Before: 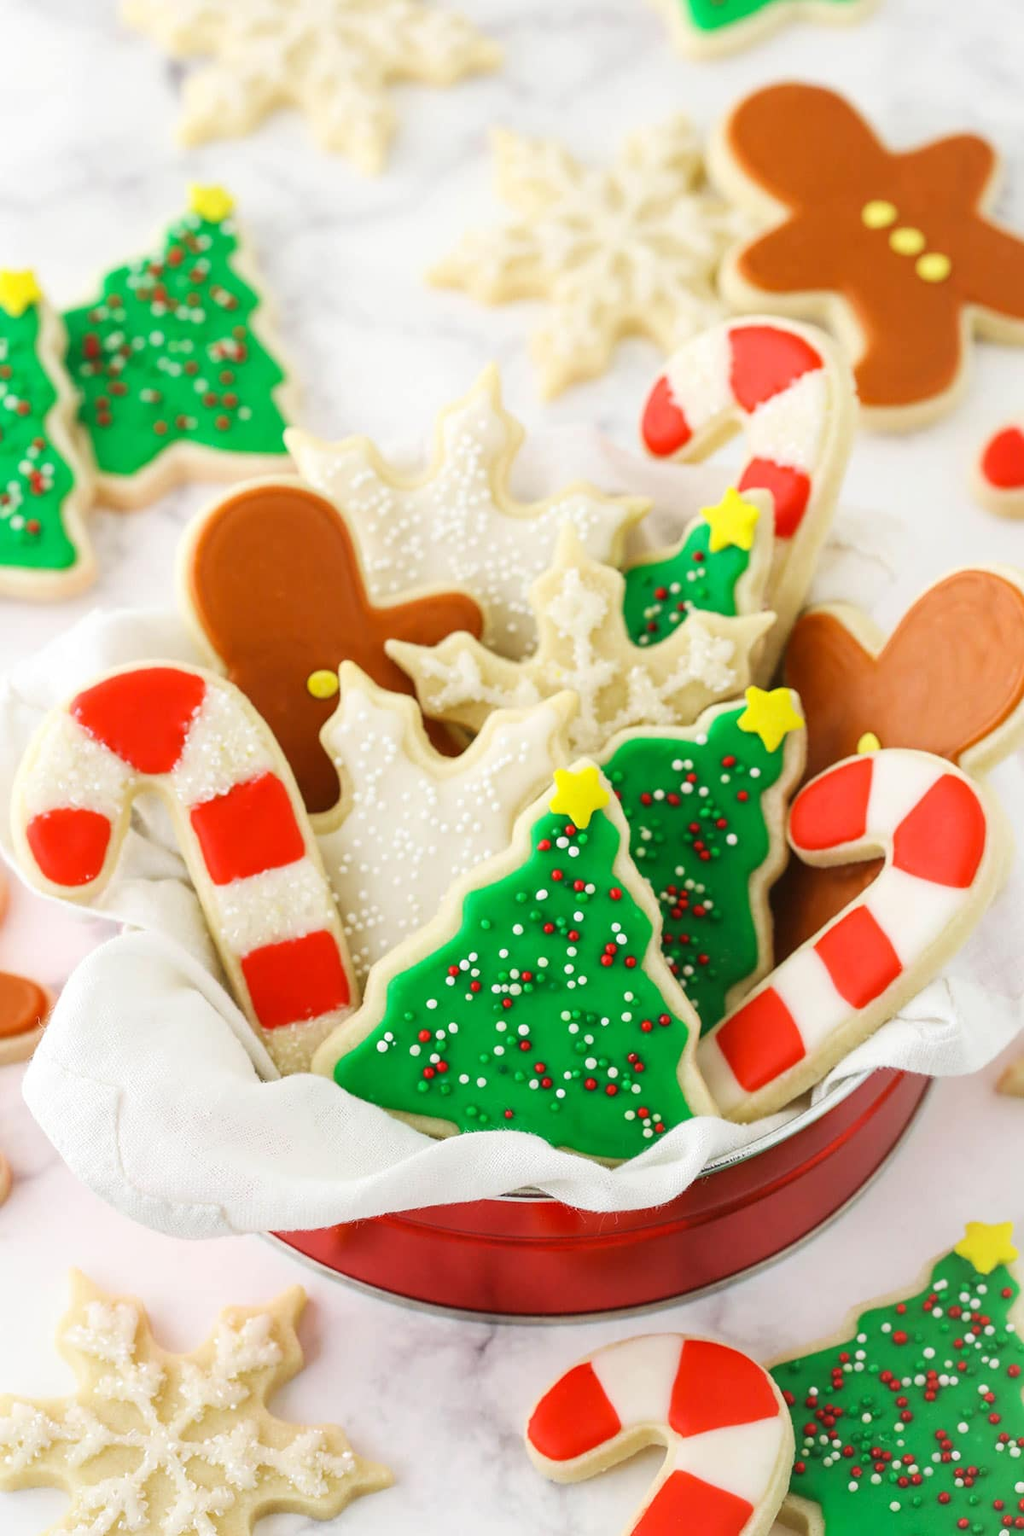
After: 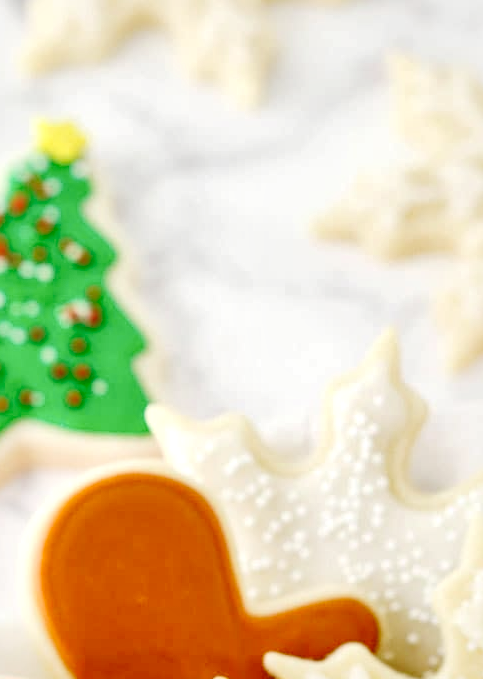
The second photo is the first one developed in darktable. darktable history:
crop: left 15.615%, top 5.429%, right 44.124%, bottom 56.845%
local contrast: mode bilateral grid, contrast 21, coarseness 51, detail 173%, midtone range 0.2
tone curve: curves: ch0 [(0, 0) (0.037, 0.011) (0.131, 0.108) (0.279, 0.279) (0.476, 0.554) (0.617, 0.693) (0.704, 0.77) (0.813, 0.852) (0.916, 0.924) (1, 0.993)]; ch1 [(0, 0) (0.318, 0.278) (0.444, 0.427) (0.493, 0.492) (0.508, 0.502) (0.534, 0.529) (0.562, 0.563) (0.626, 0.662) (0.746, 0.764) (1, 1)]; ch2 [(0, 0) (0.316, 0.292) (0.381, 0.37) (0.423, 0.448) (0.476, 0.492) (0.502, 0.498) (0.522, 0.518) (0.533, 0.532) (0.586, 0.631) (0.634, 0.663) (0.7, 0.7) (0.861, 0.808) (1, 0.951)], preserve colors none
